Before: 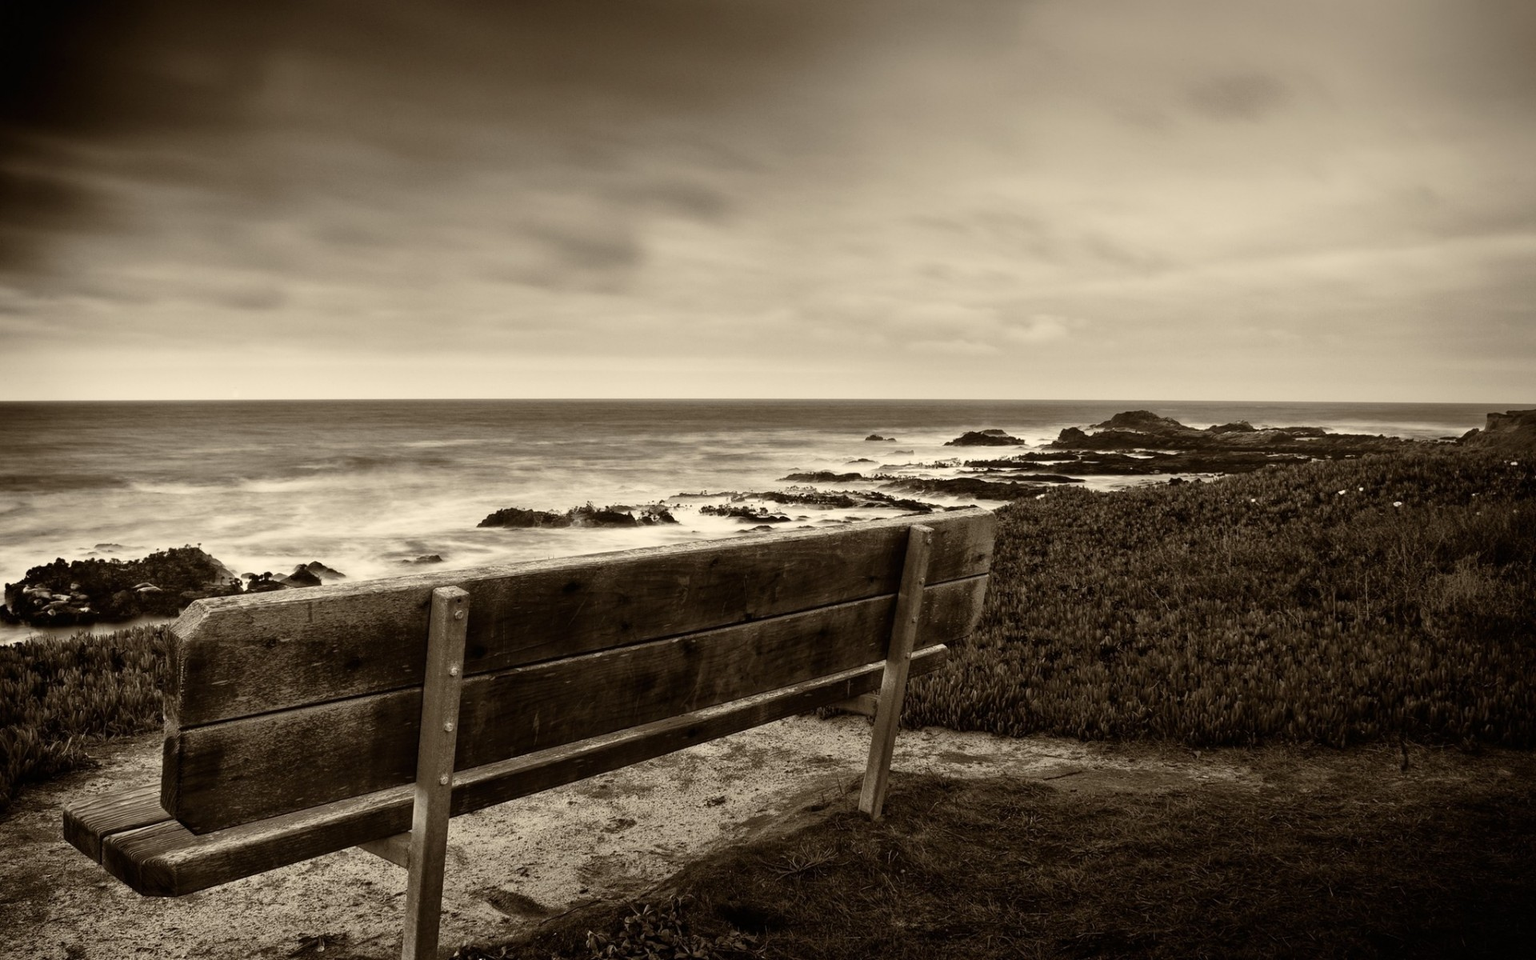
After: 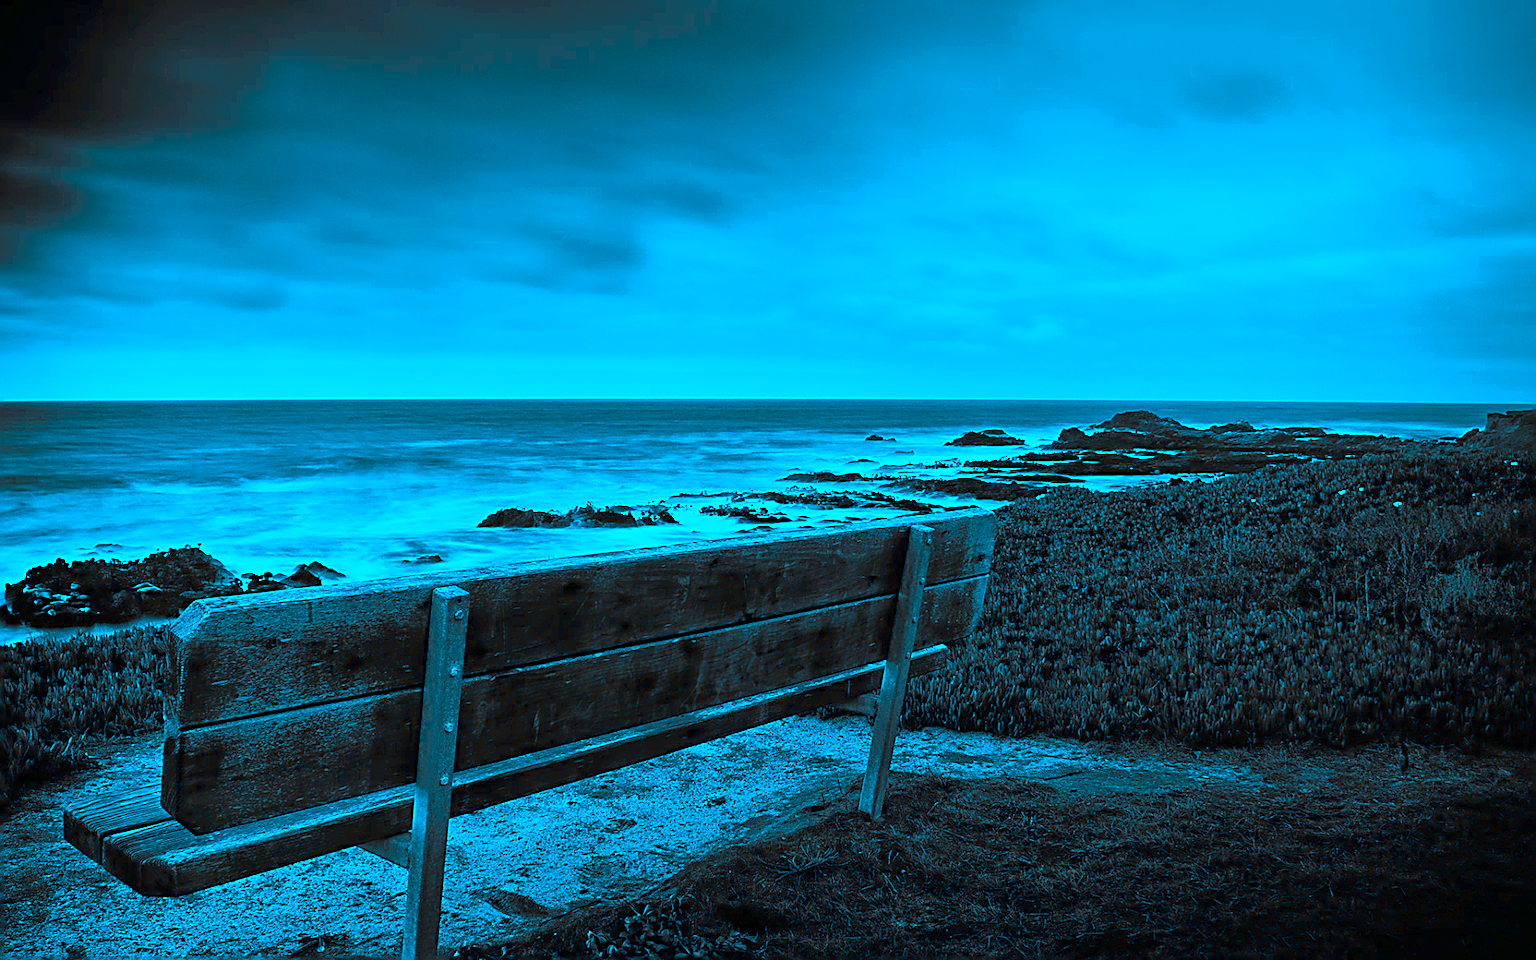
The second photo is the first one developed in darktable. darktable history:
sharpen: amount 1.999
color calibration: output R [1.422, -0.35, -0.252, 0], output G [-0.238, 1.259, -0.084, 0], output B [-0.081, -0.196, 1.58, 0], output brightness [0.49, 0.671, -0.57, 0], illuminant as shot in camera, x 0.442, y 0.413, temperature 2909.17 K
